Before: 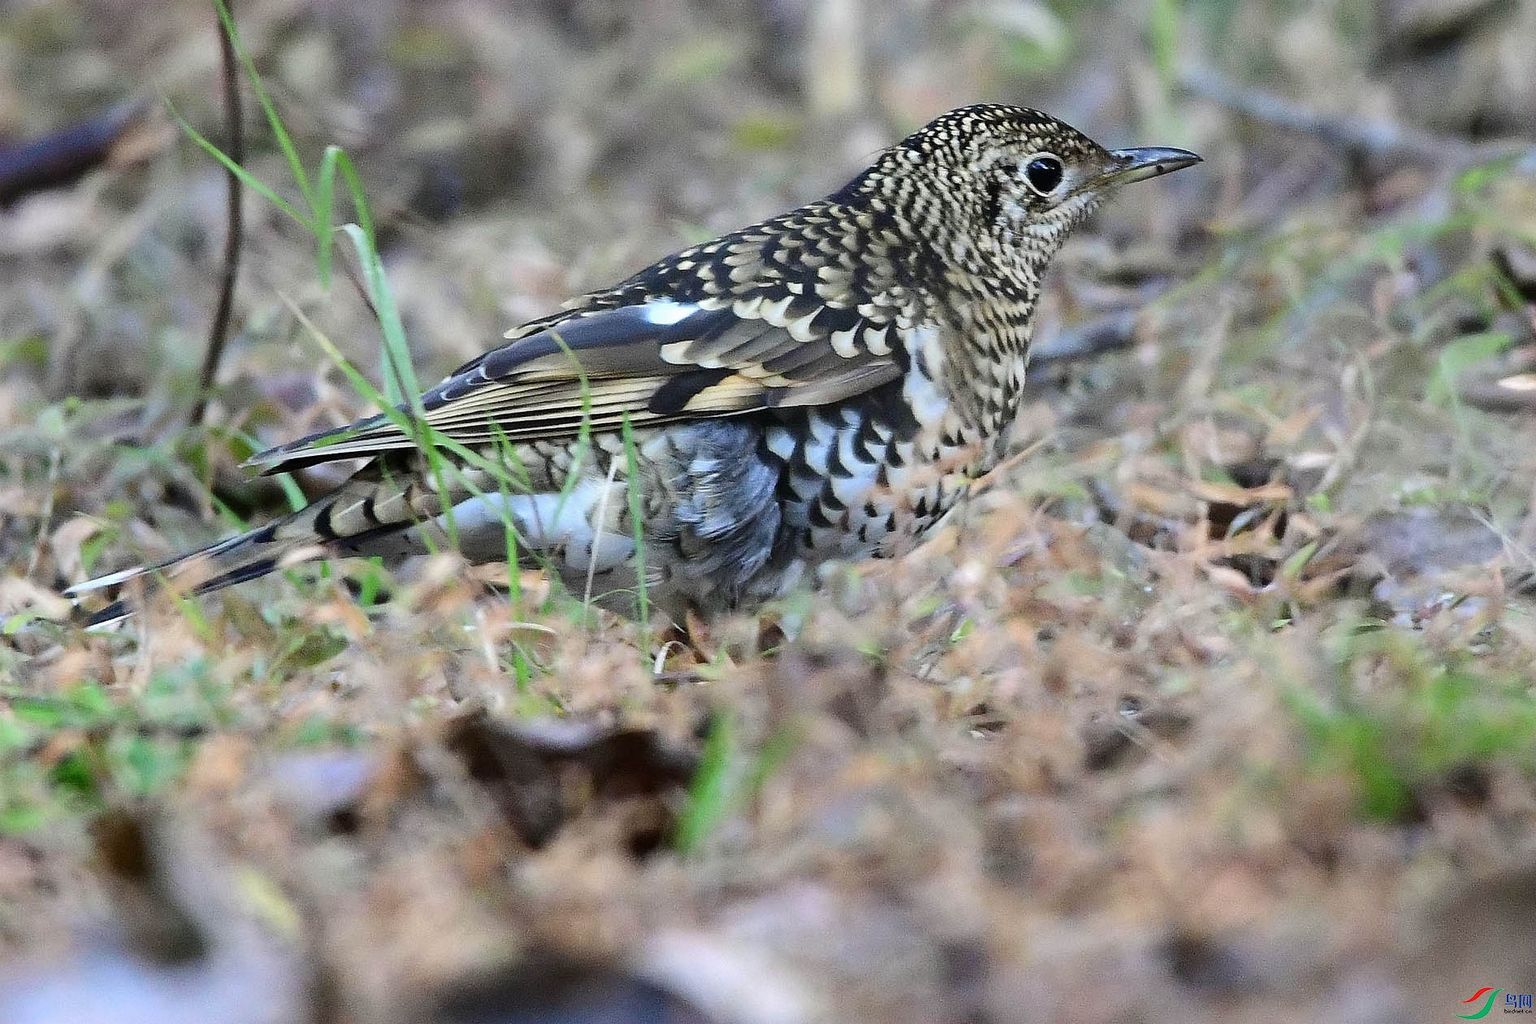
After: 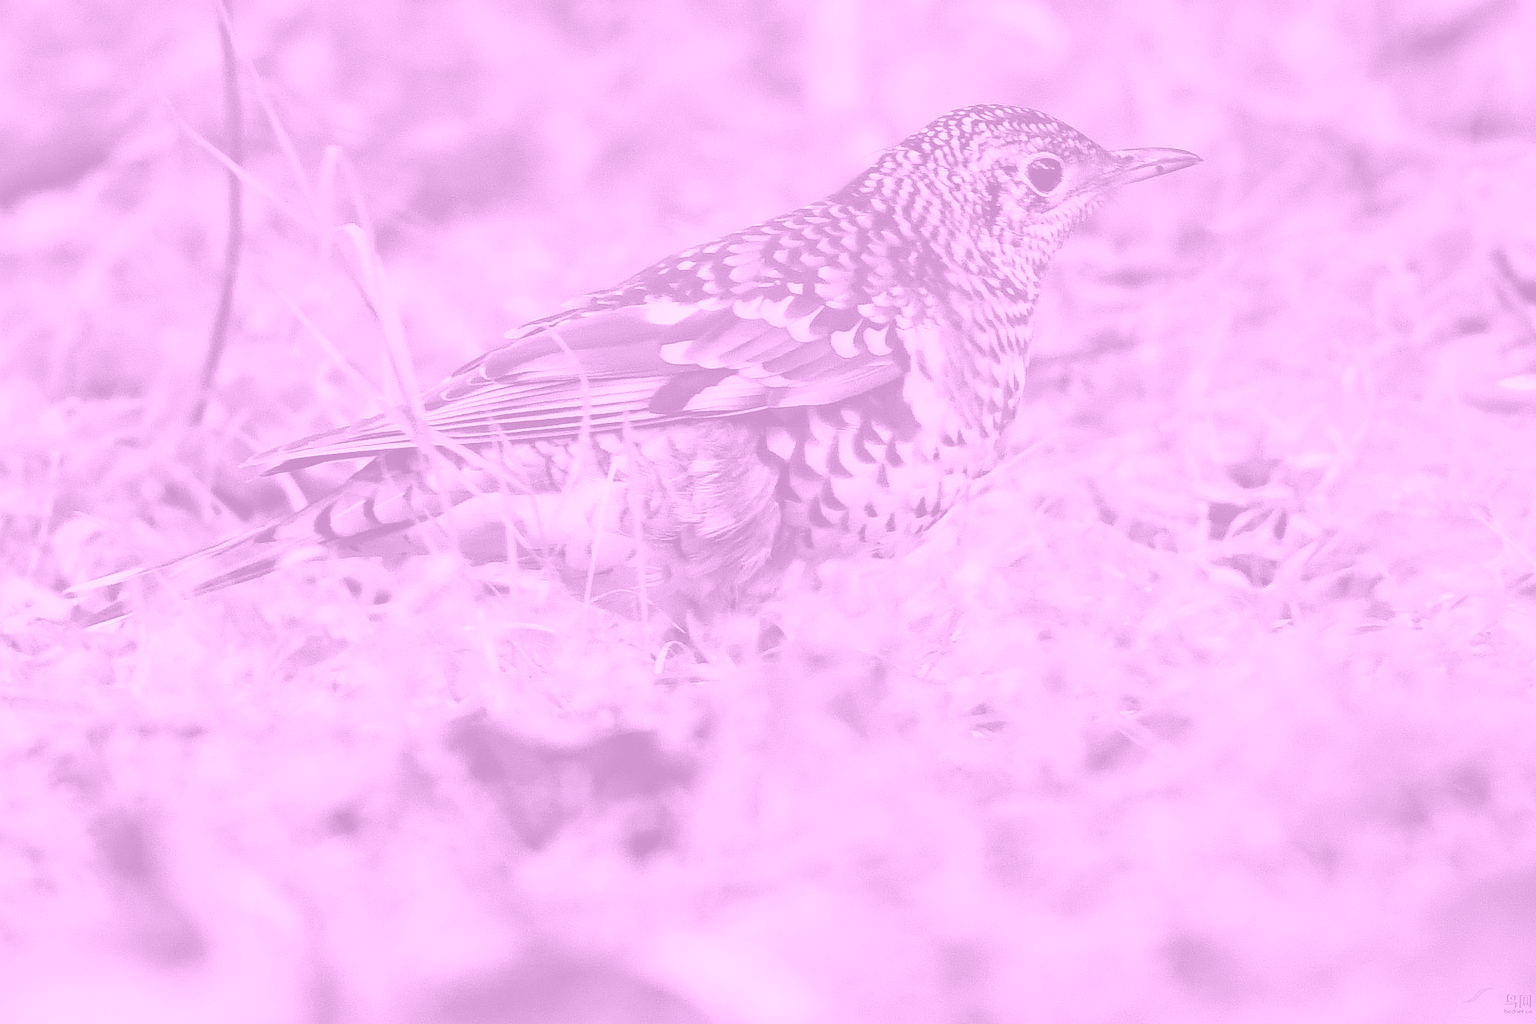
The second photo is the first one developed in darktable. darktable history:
colorize: hue 331.2°, saturation 69%, source mix 30.28%, lightness 69.02%, version 1
